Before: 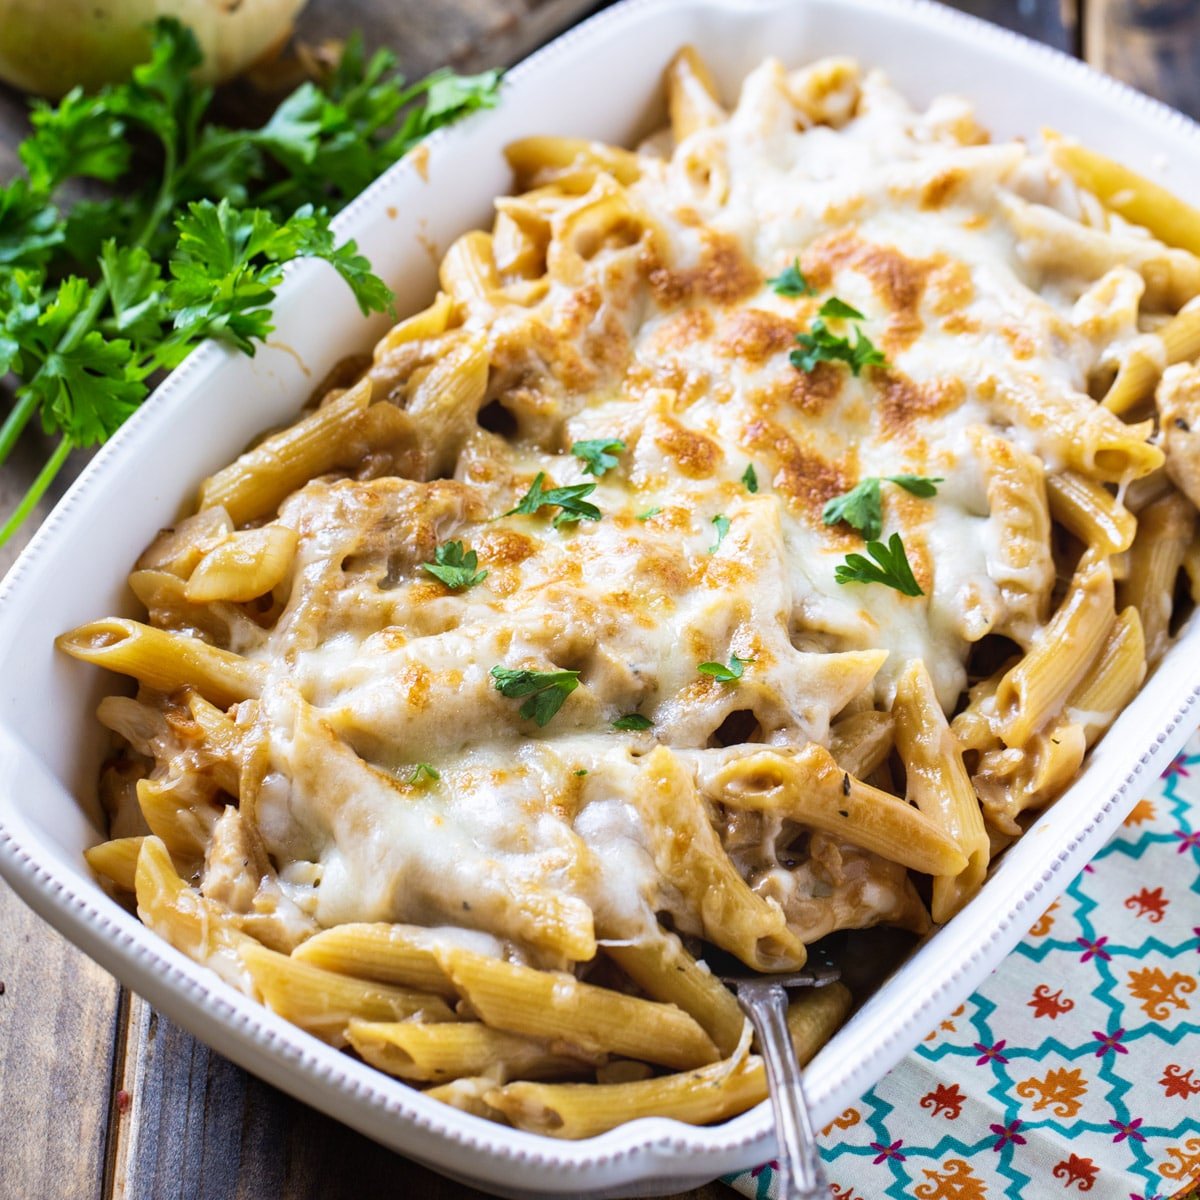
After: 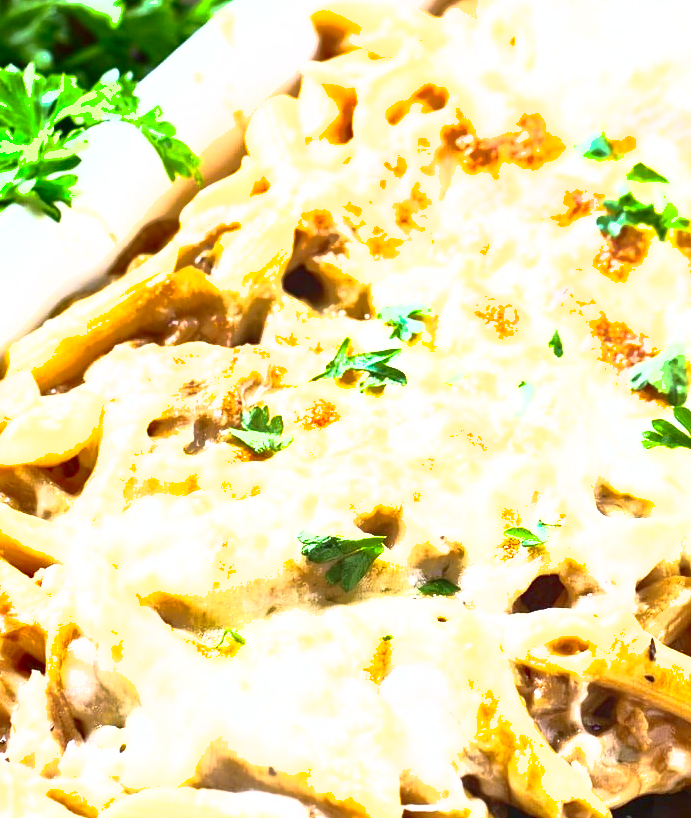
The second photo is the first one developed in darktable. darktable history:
shadows and highlights: on, module defaults
tone curve: curves: ch0 [(0, 0) (0.56, 0.467) (0.846, 0.934) (1, 1)], color space Lab, independent channels, preserve colors none
exposure: black level correction 0, exposure 1.627 EV, compensate highlight preservation false
crop: left 16.229%, top 11.302%, right 26.163%, bottom 20.527%
